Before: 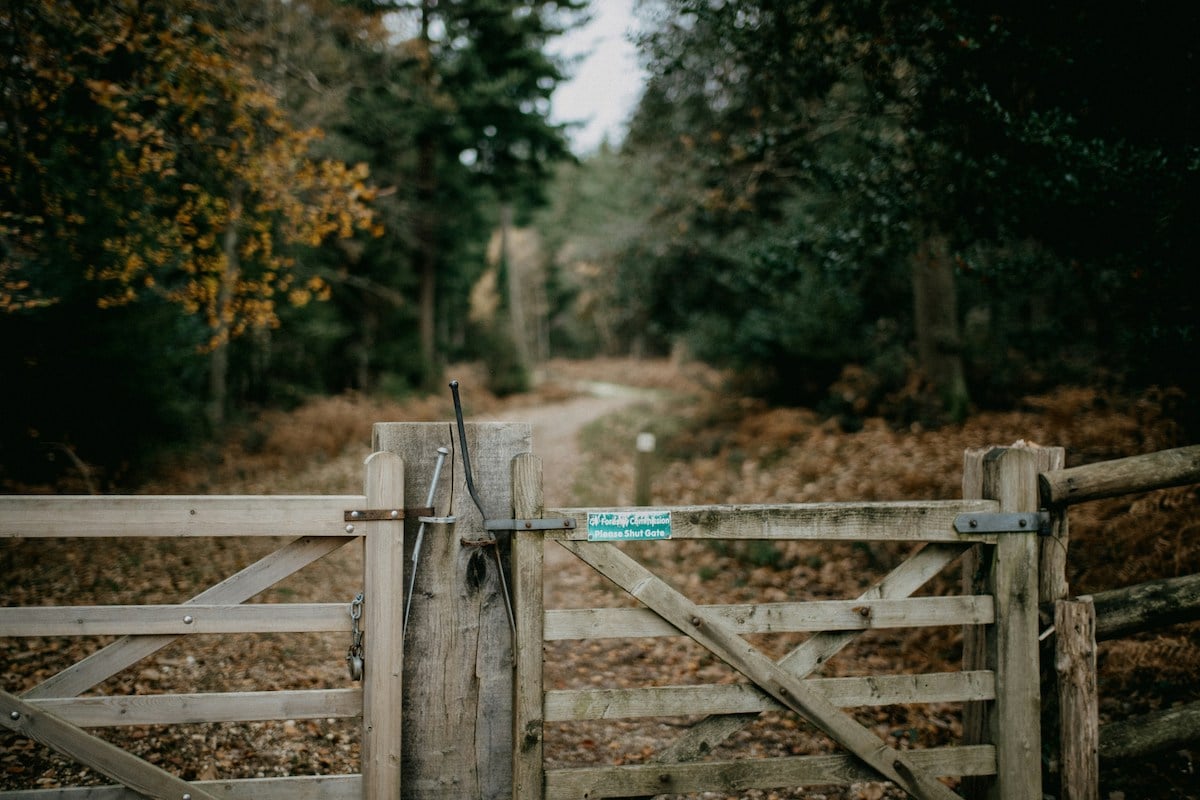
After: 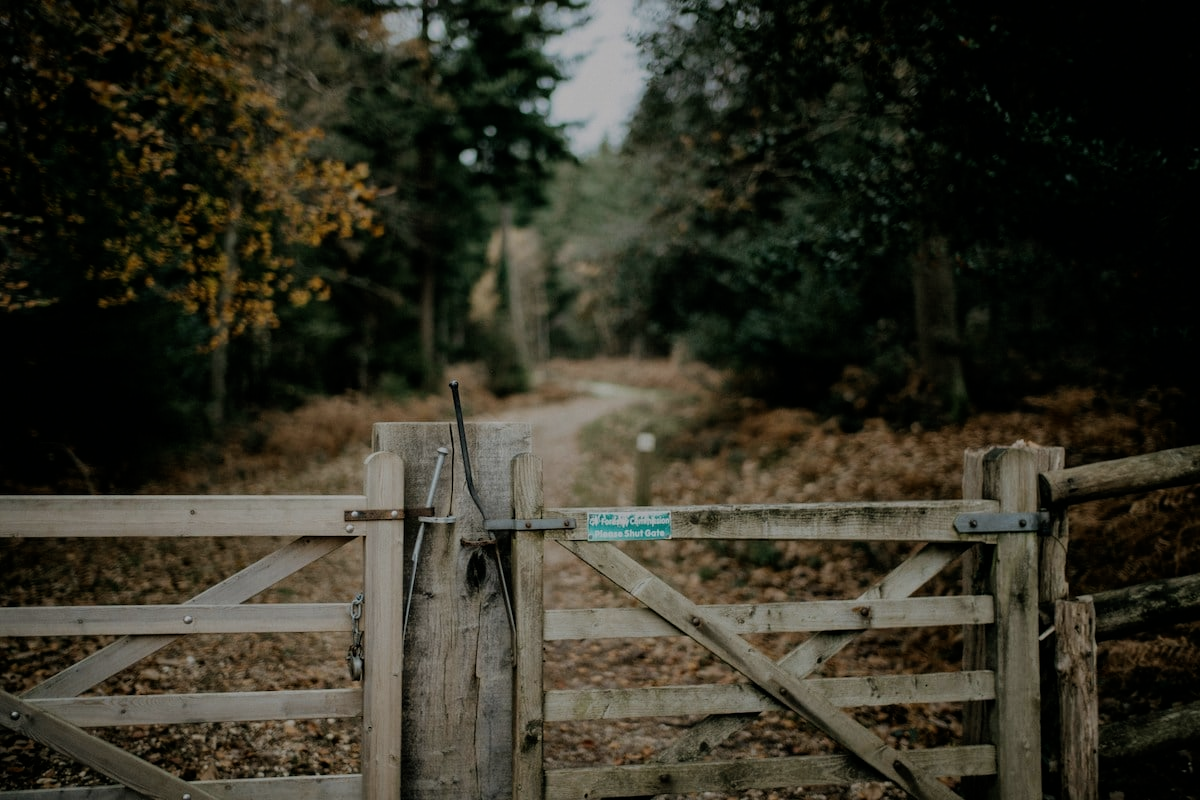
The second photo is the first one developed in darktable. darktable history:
filmic rgb: black relative exposure -16 EV, white relative exposure 6.12 EV, hardness 5.22
exposure: exposure -0.492 EV, compensate highlight preservation false
bloom: size 15%, threshold 97%, strength 7%
